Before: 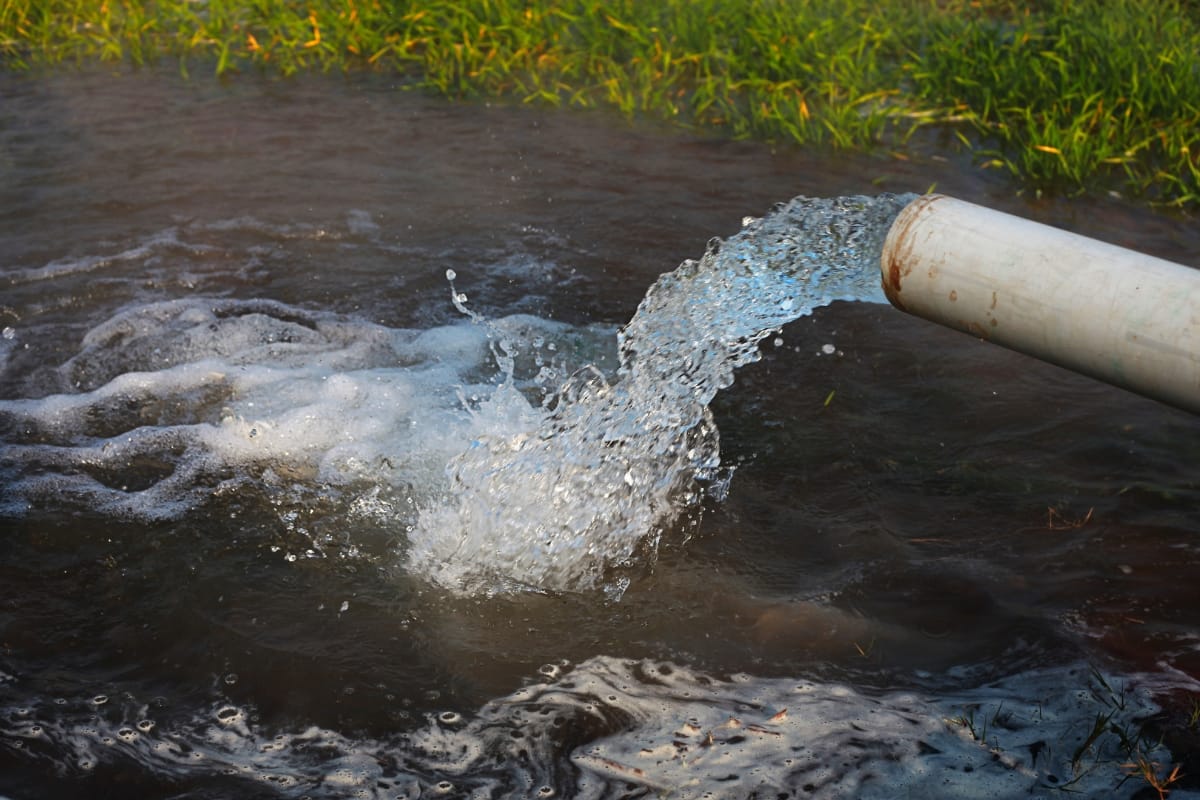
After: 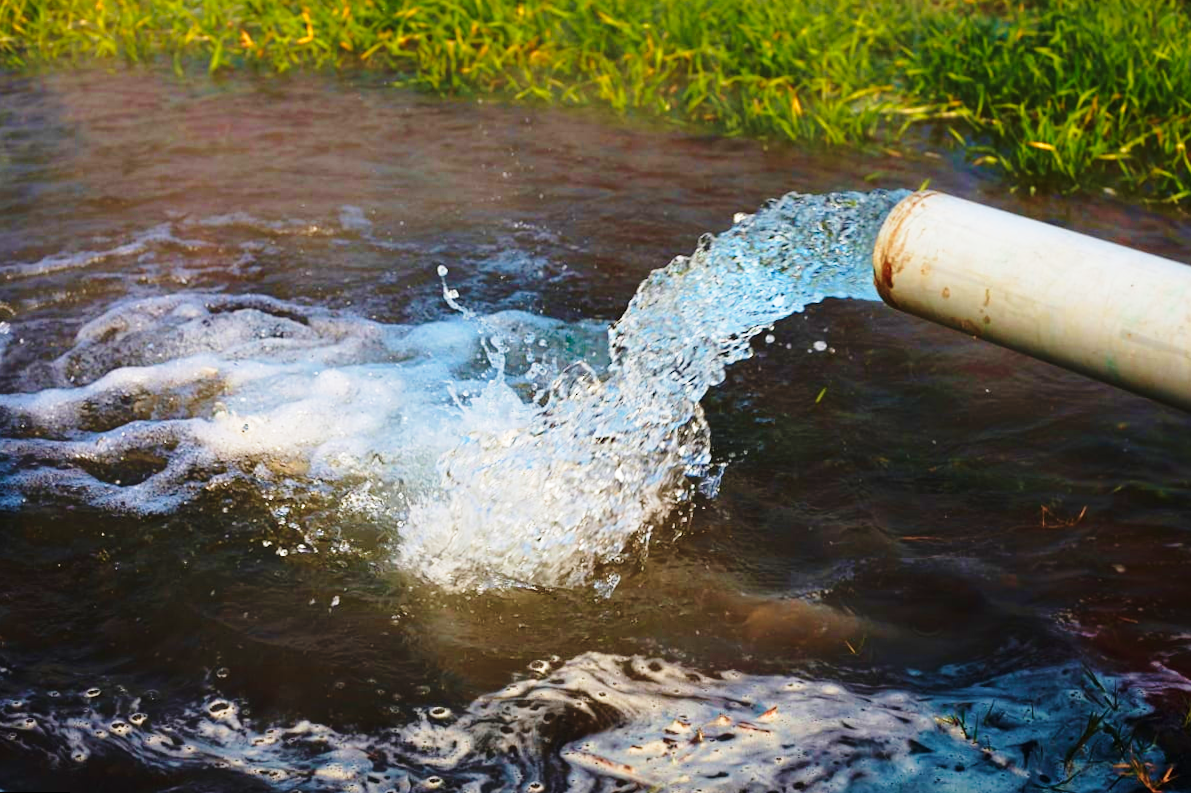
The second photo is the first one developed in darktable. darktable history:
velvia: strength 74%
rotate and perspective: rotation 0.192°, lens shift (horizontal) -0.015, crop left 0.005, crop right 0.996, crop top 0.006, crop bottom 0.99
base curve: curves: ch0 [(0, 0) (0.028, 0.03) (0.121, 0.232) (0.46, 0.748) (0.859, 0.968) (1, 1)], preserve colors none
